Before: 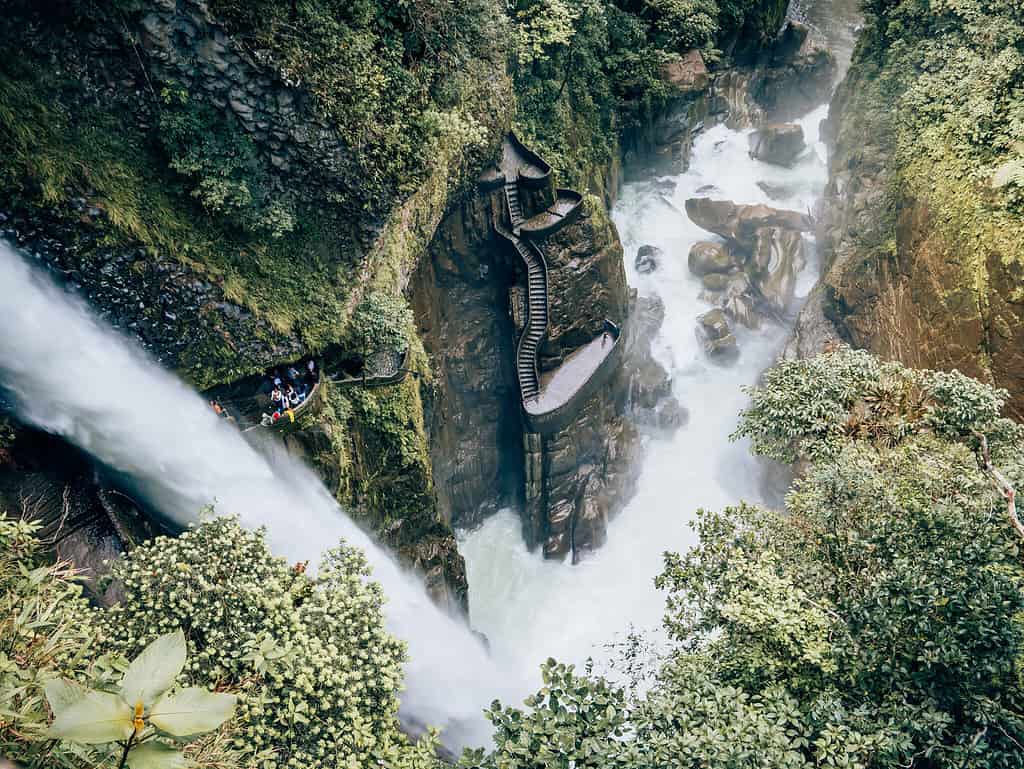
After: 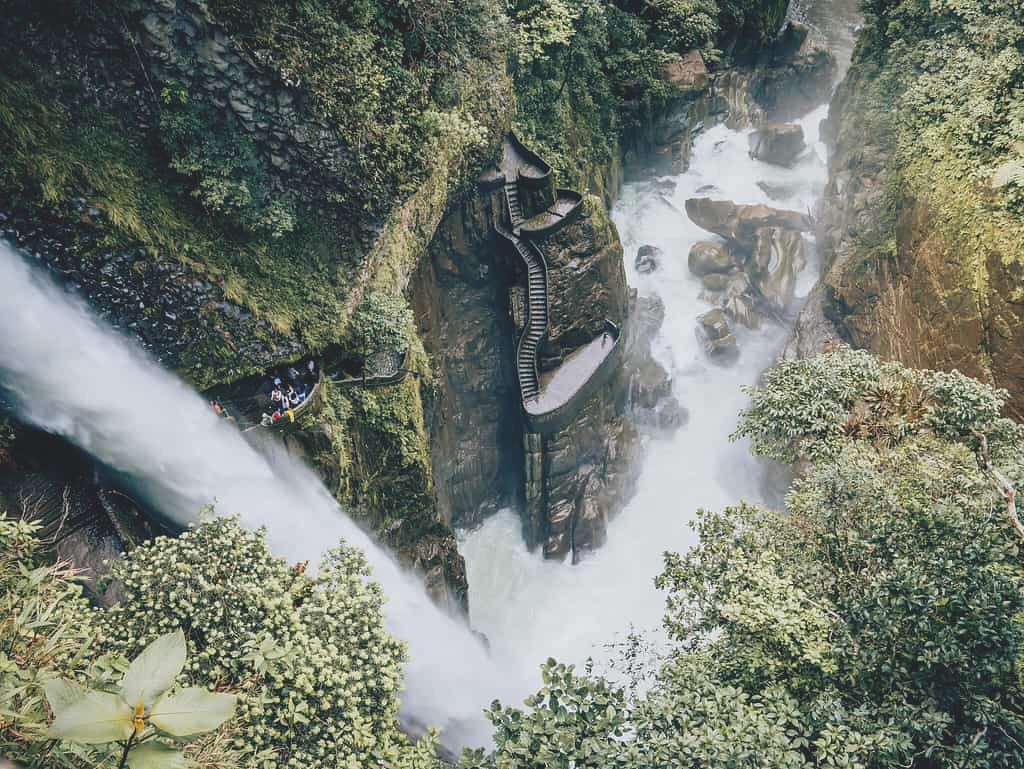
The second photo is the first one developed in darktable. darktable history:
color balance "[washed effect]": lift [1.01, 1, 1, 1], gamma [1.097, 1, 1, 1], gain [0.85, 1, 1, 1]
